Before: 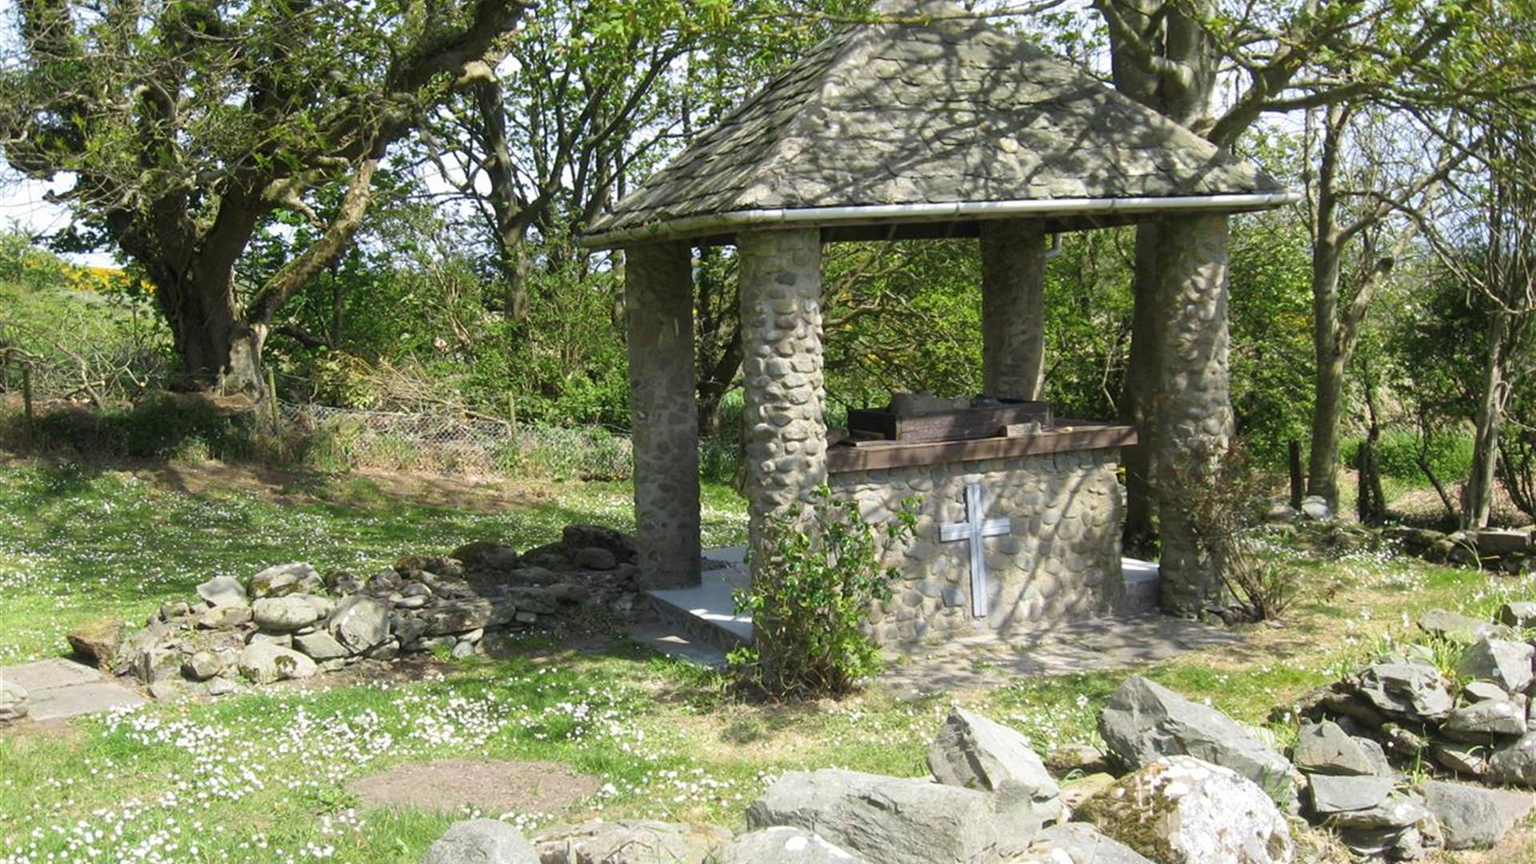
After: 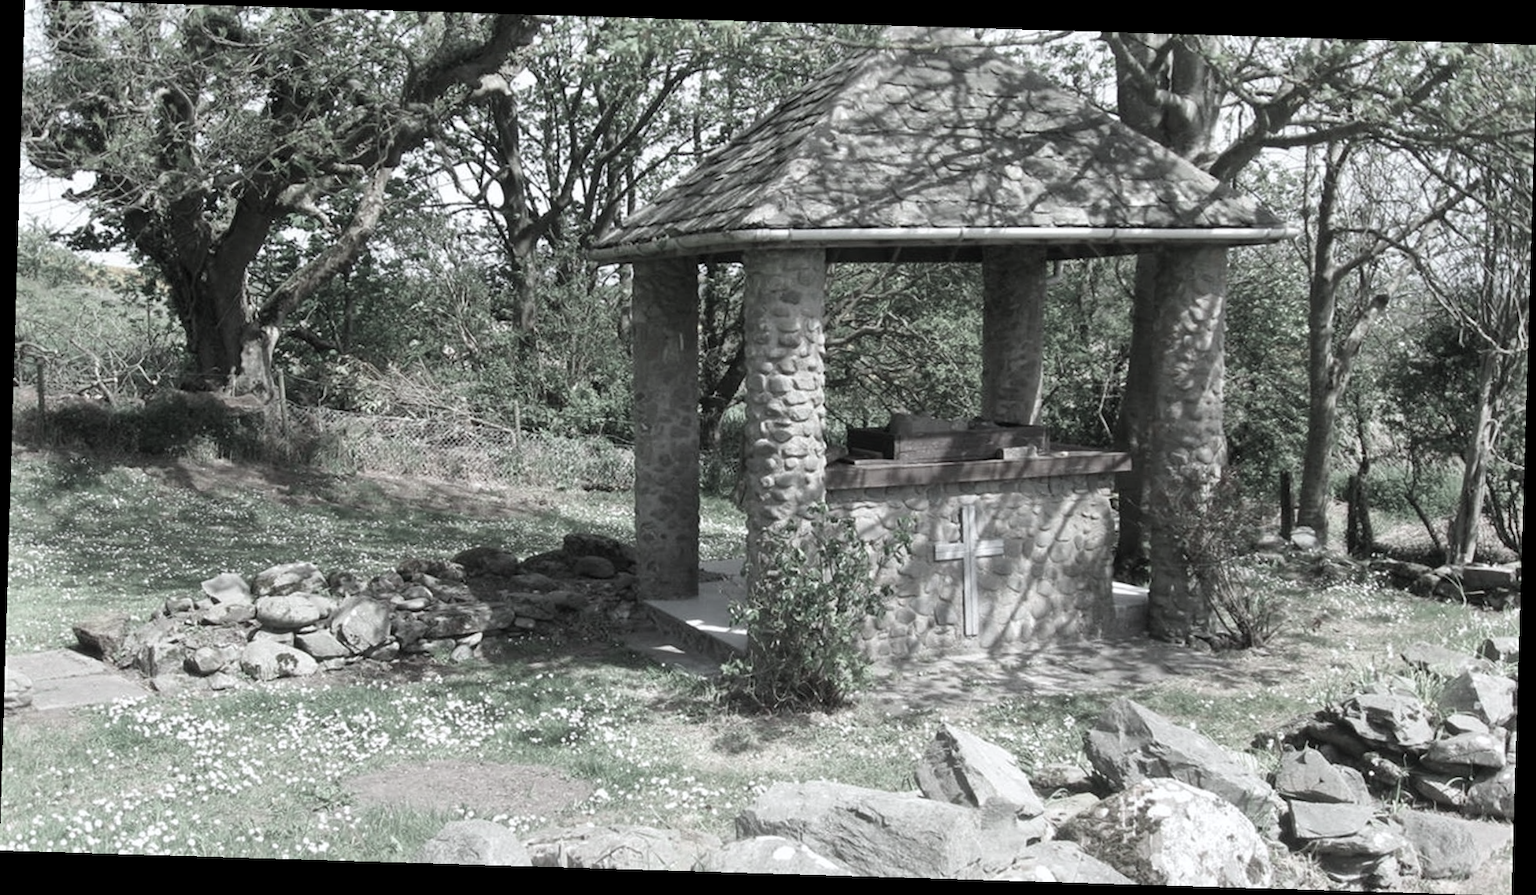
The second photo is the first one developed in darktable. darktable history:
color correction: highlights a* -0.772, highlights b* -8.92
color contrast: green-magenta contrast 0.3, blue-yellow contrast 0.15
rotate and perspective: rotation 1.72°, automatic cropping off
shadows and highlights: soften with gaussian
